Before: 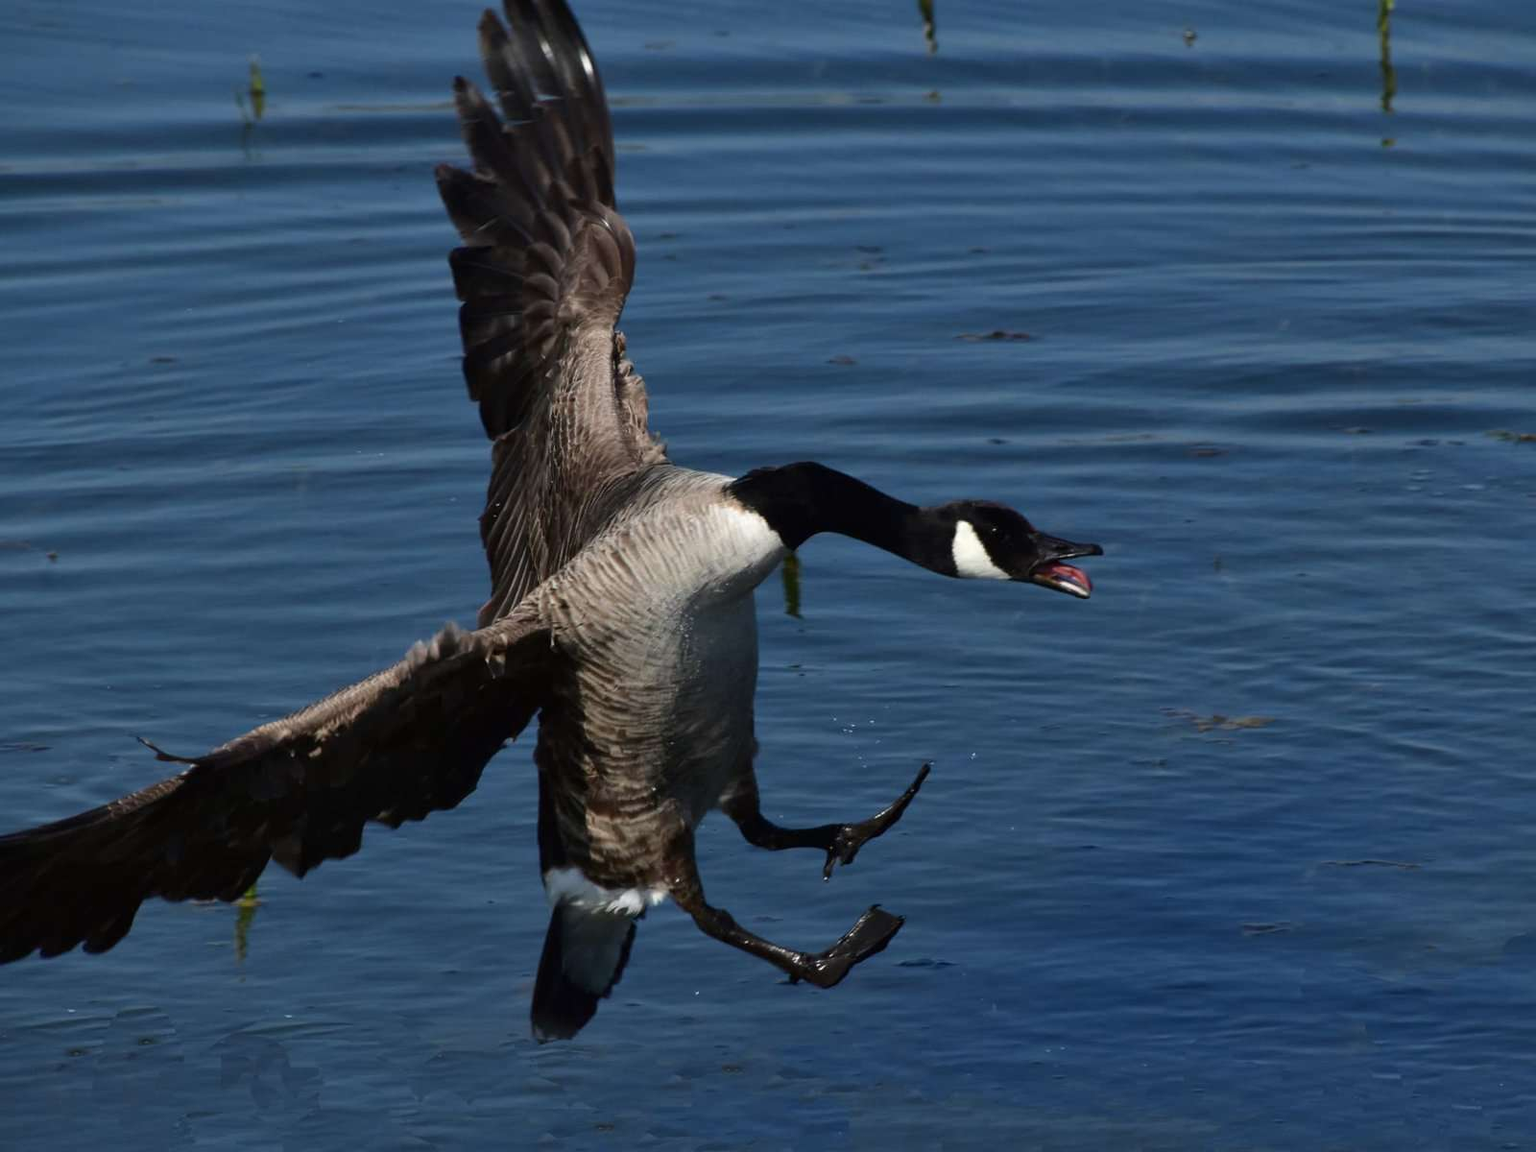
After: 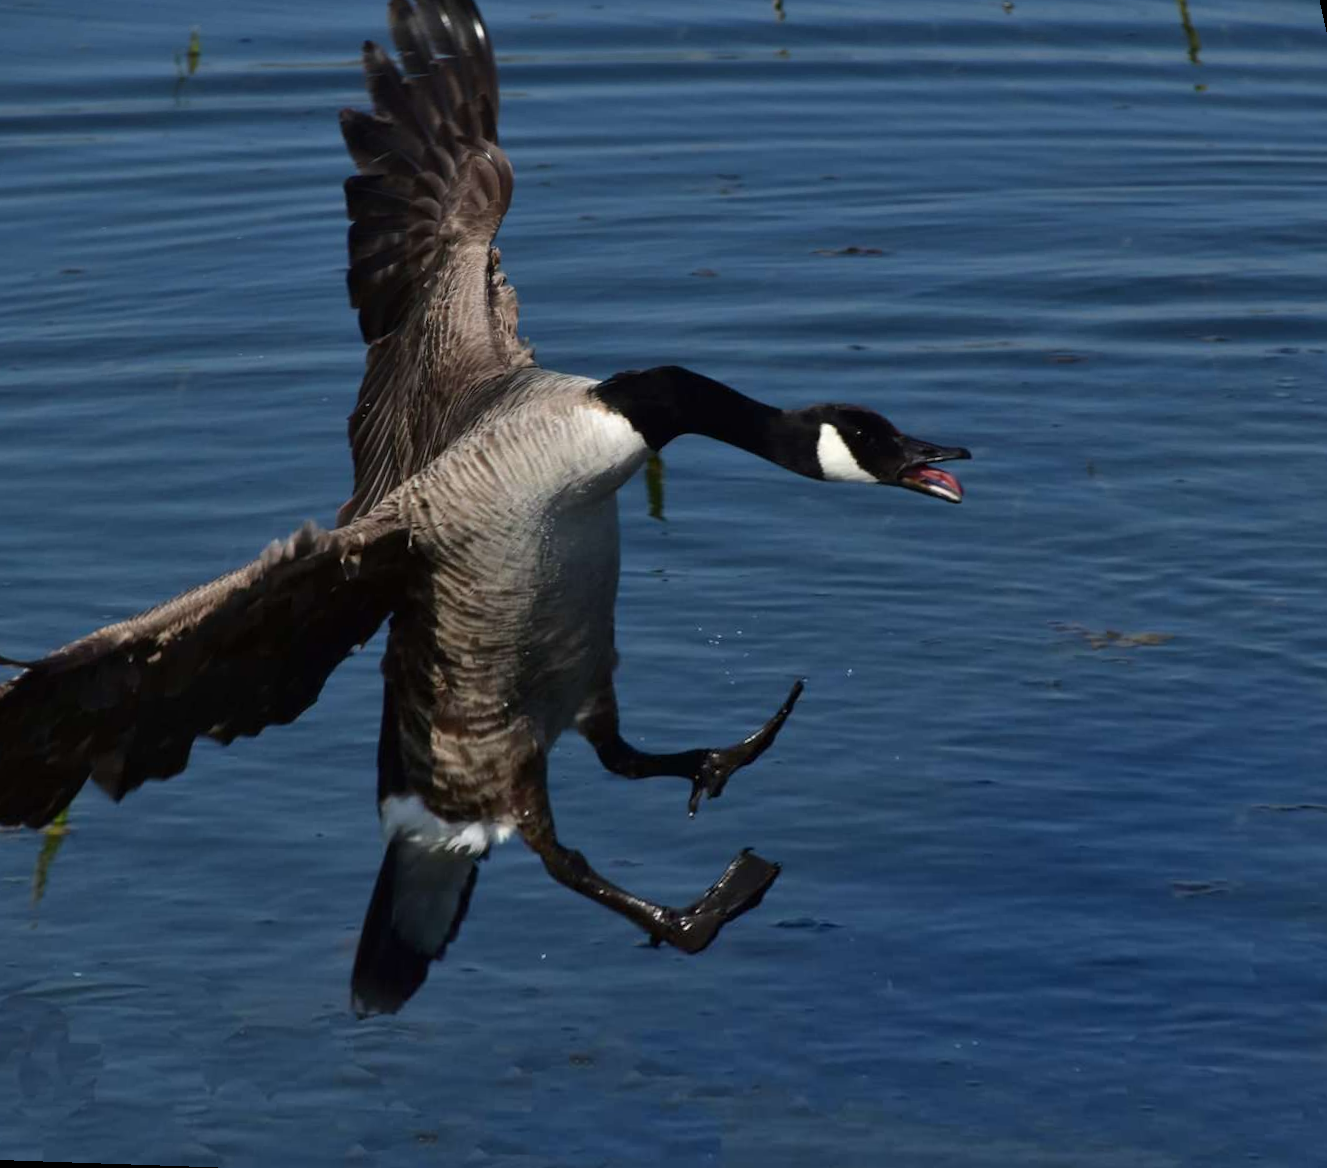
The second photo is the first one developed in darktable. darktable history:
rotate and perspective: rotation 0.72°, lens shift (vertical) -0.352, lens shift (horizontal) -0.051, crop left 0.152, crop right 0.859, crop top 0.019, crop bottom 0.964
white balance: emerald 1
